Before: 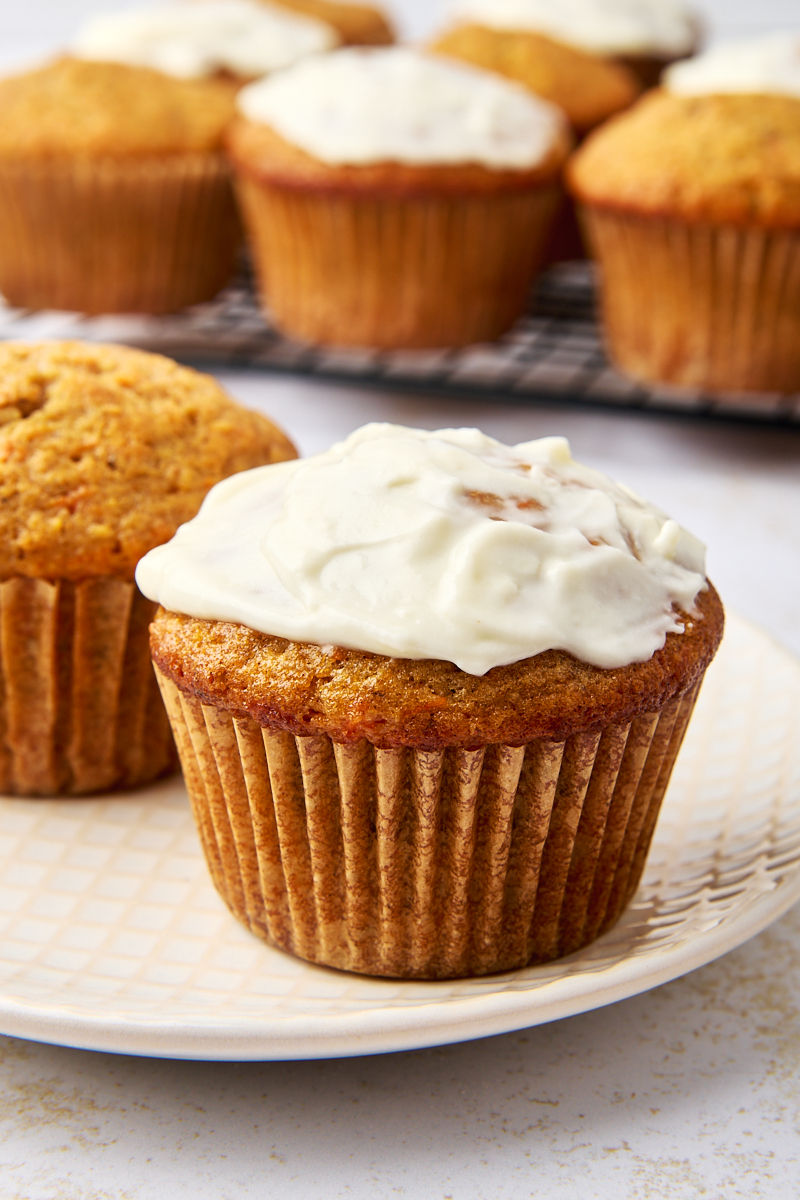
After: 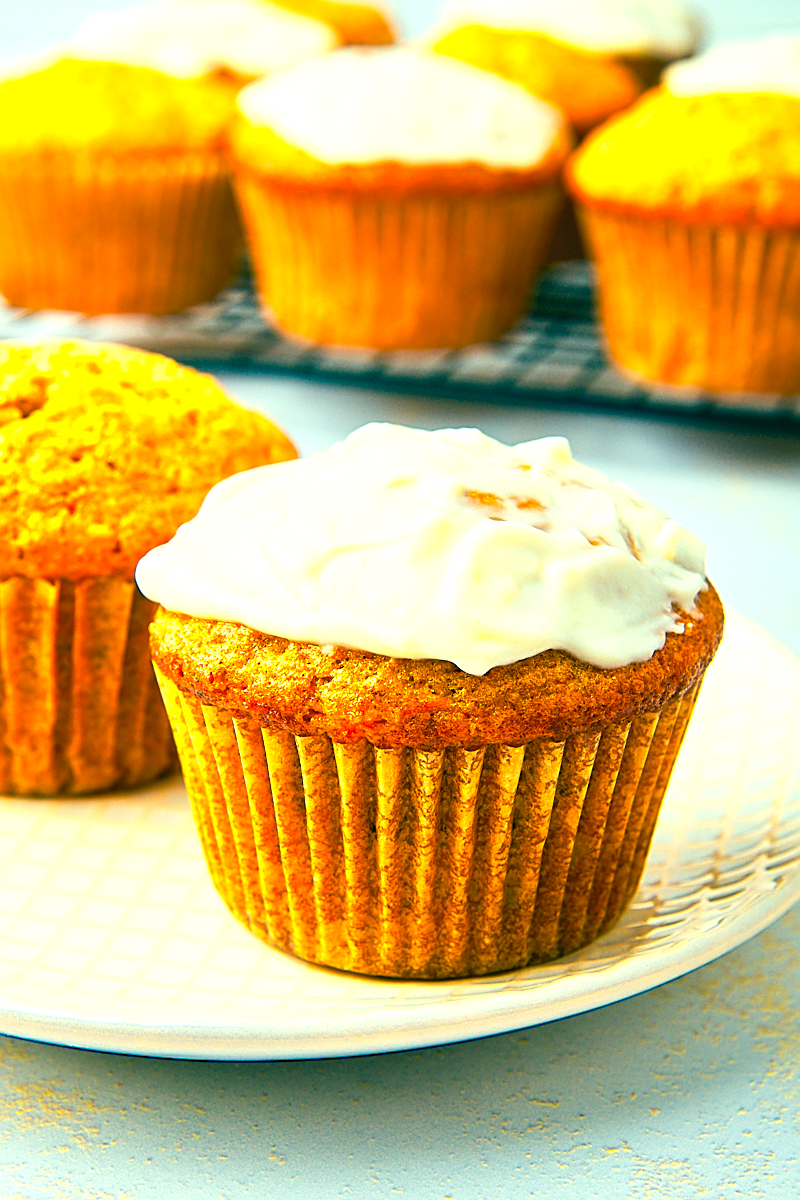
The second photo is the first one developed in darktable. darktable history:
color calibration: output R [1.422, -0.35, -0.252, 0], output G [-0.238, 1.259, -0.084, 0], output B [-0.081, -0.196, 1.58, 0], output brightness [0.49, 0.671, -0.57, 0], illuminant Planckian (black body), adaptation linear Bradford (ICC v4), x 0.36, y 0.366, temperature 4516.67 K
color correction: highlights a* 2.18, highlights b* 34.23, shadows a* -37.07, shadows b* -6.17
sharpen: on, module defaults
